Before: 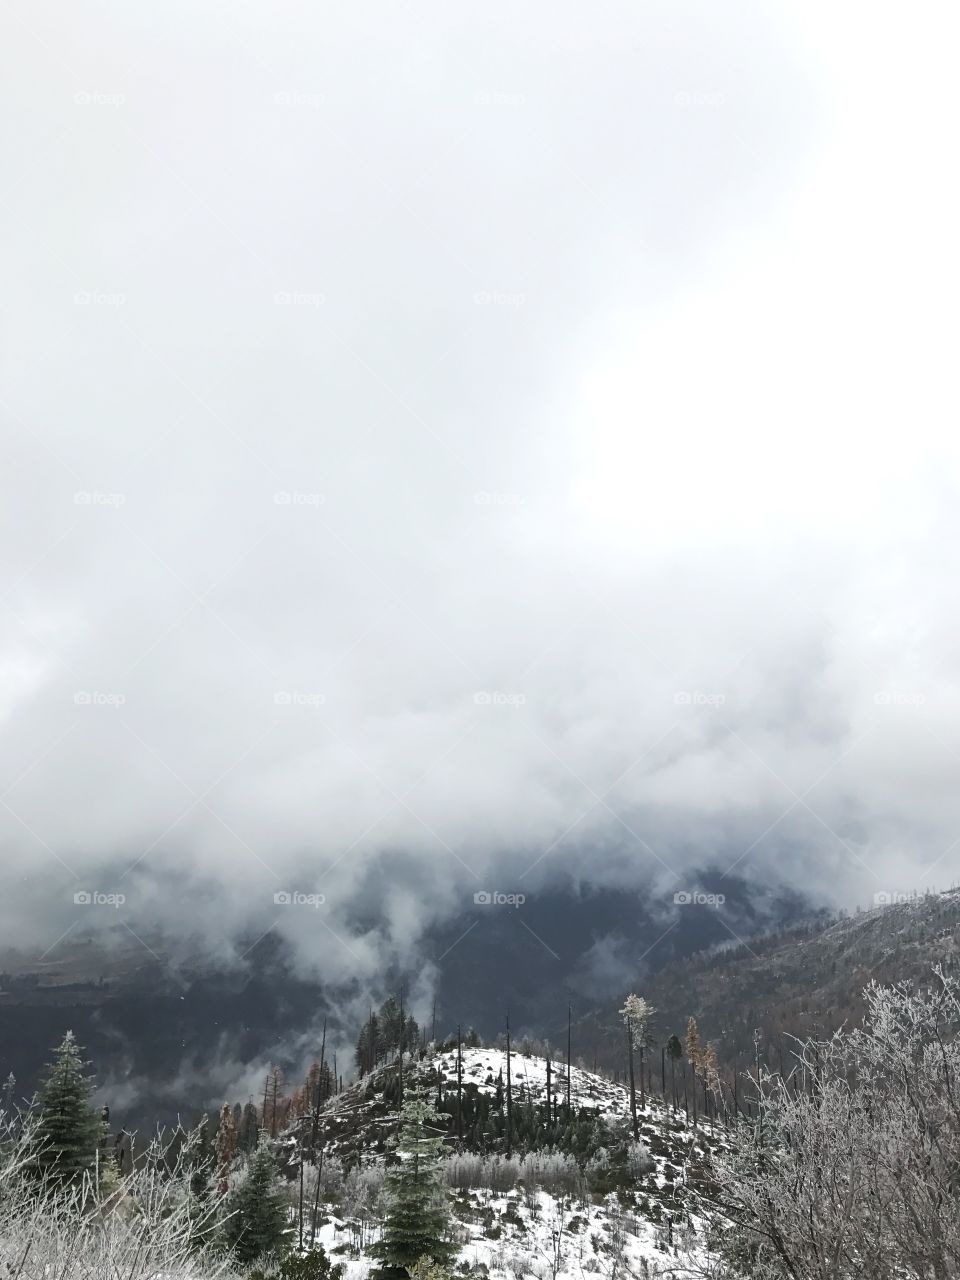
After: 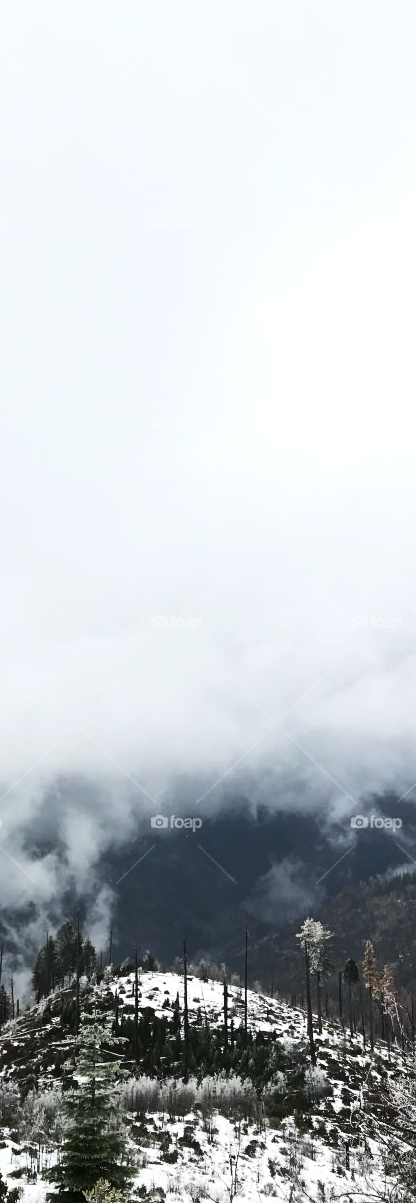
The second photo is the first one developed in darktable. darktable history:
contrast brightness saturation: contrast 0.288
tone equalizer: edges refinement/feathering 500, mask exposure compensation -1.57 EV, preserve details no
crop: left 33.69%, top 6.006%, right 22.948%
